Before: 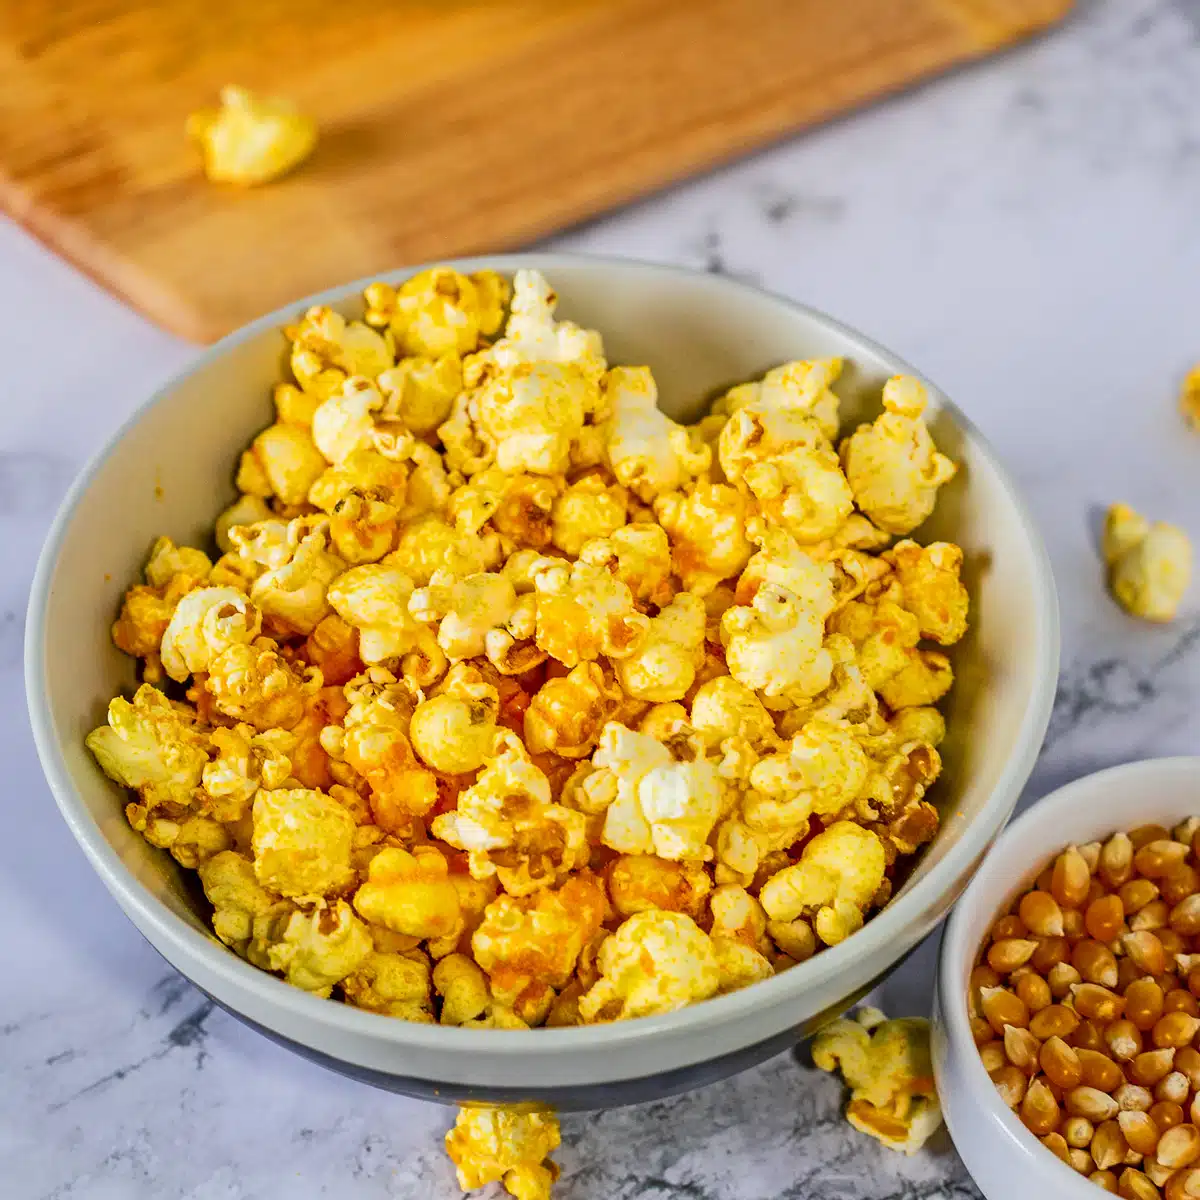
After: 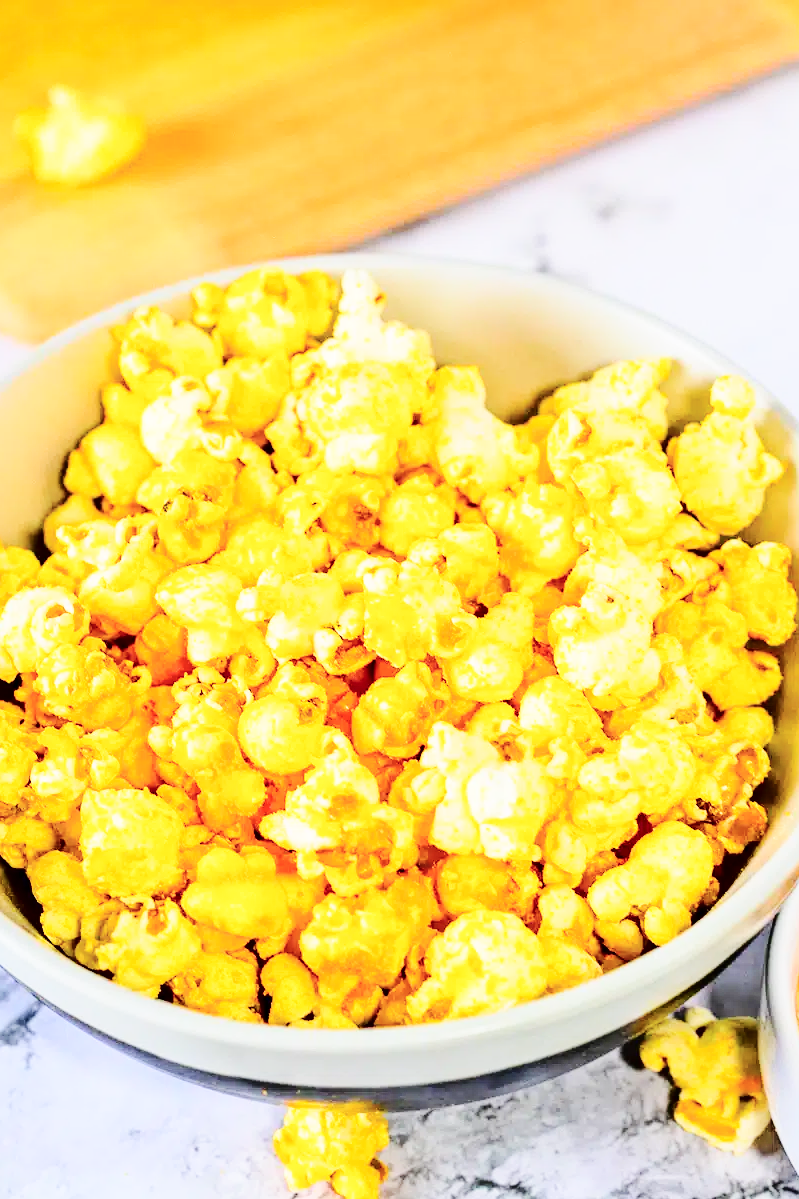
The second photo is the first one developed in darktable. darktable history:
tone curve: curves: ch0 [(0, 0) (0.004, 0) (0.133, 0.071) (0.341, 0.453) (0.839, 0.922) (1, 1)], color space Lab, independent channels, preserve colors none
crop and rotate: left 14.378%, right 18.971%
base curve: curves: ch0 [(0, 0) (0.028, 0.03) (0.121, 0.232) (0.46, 0.748) (0.859, 0.968) (1, 1)], preserve colors none
